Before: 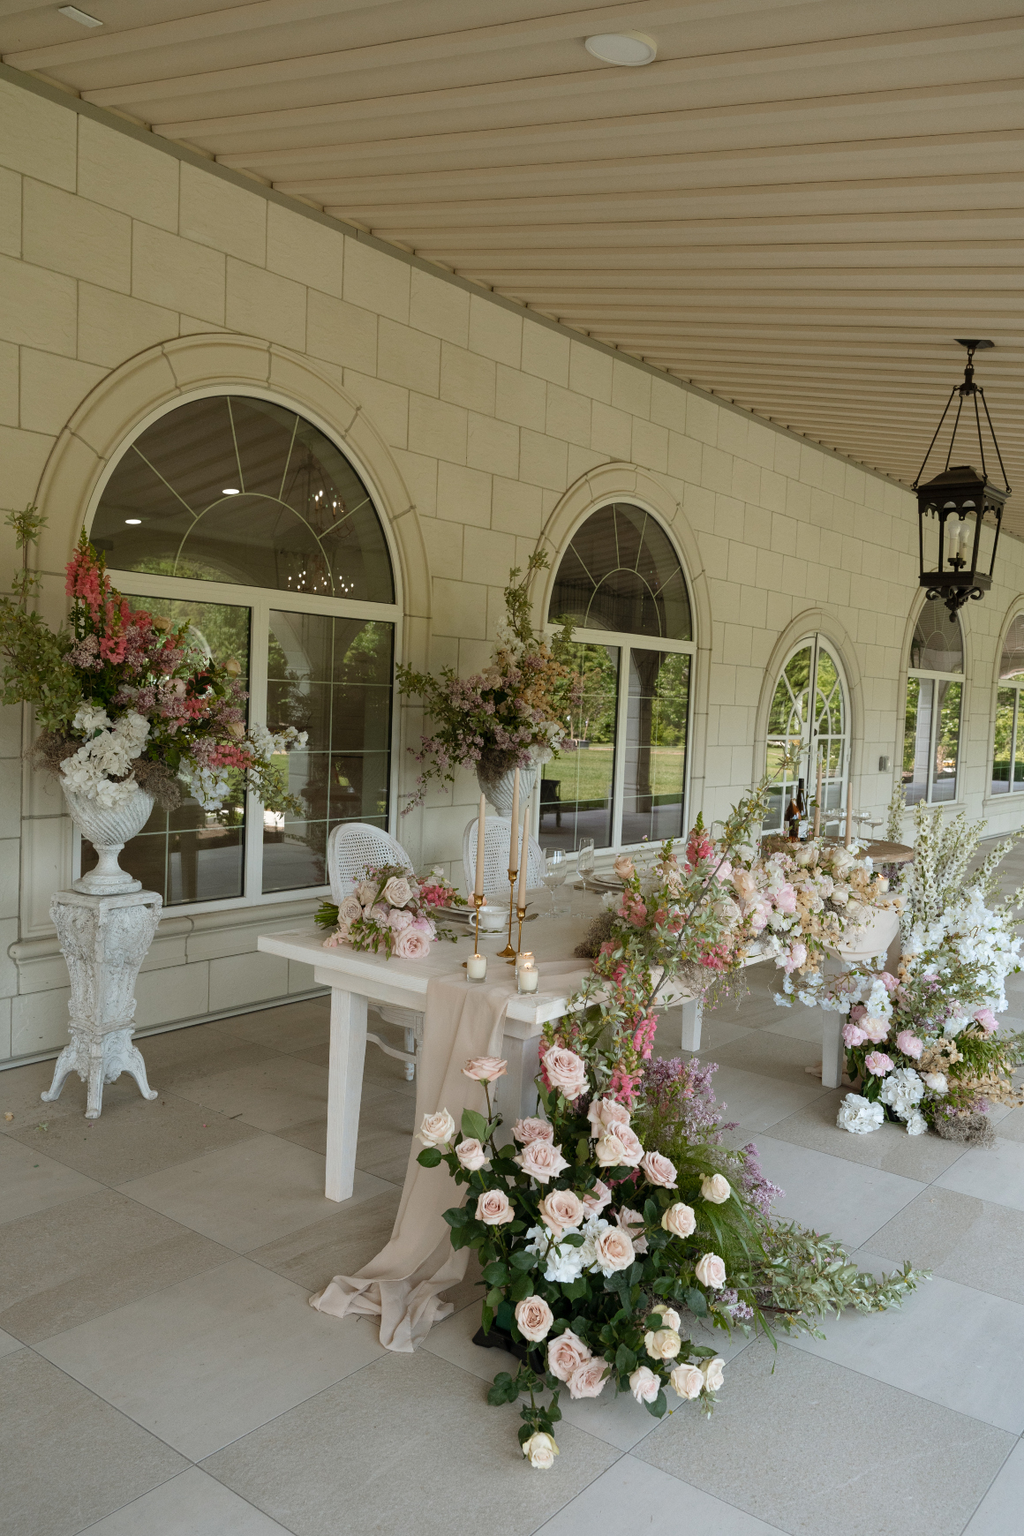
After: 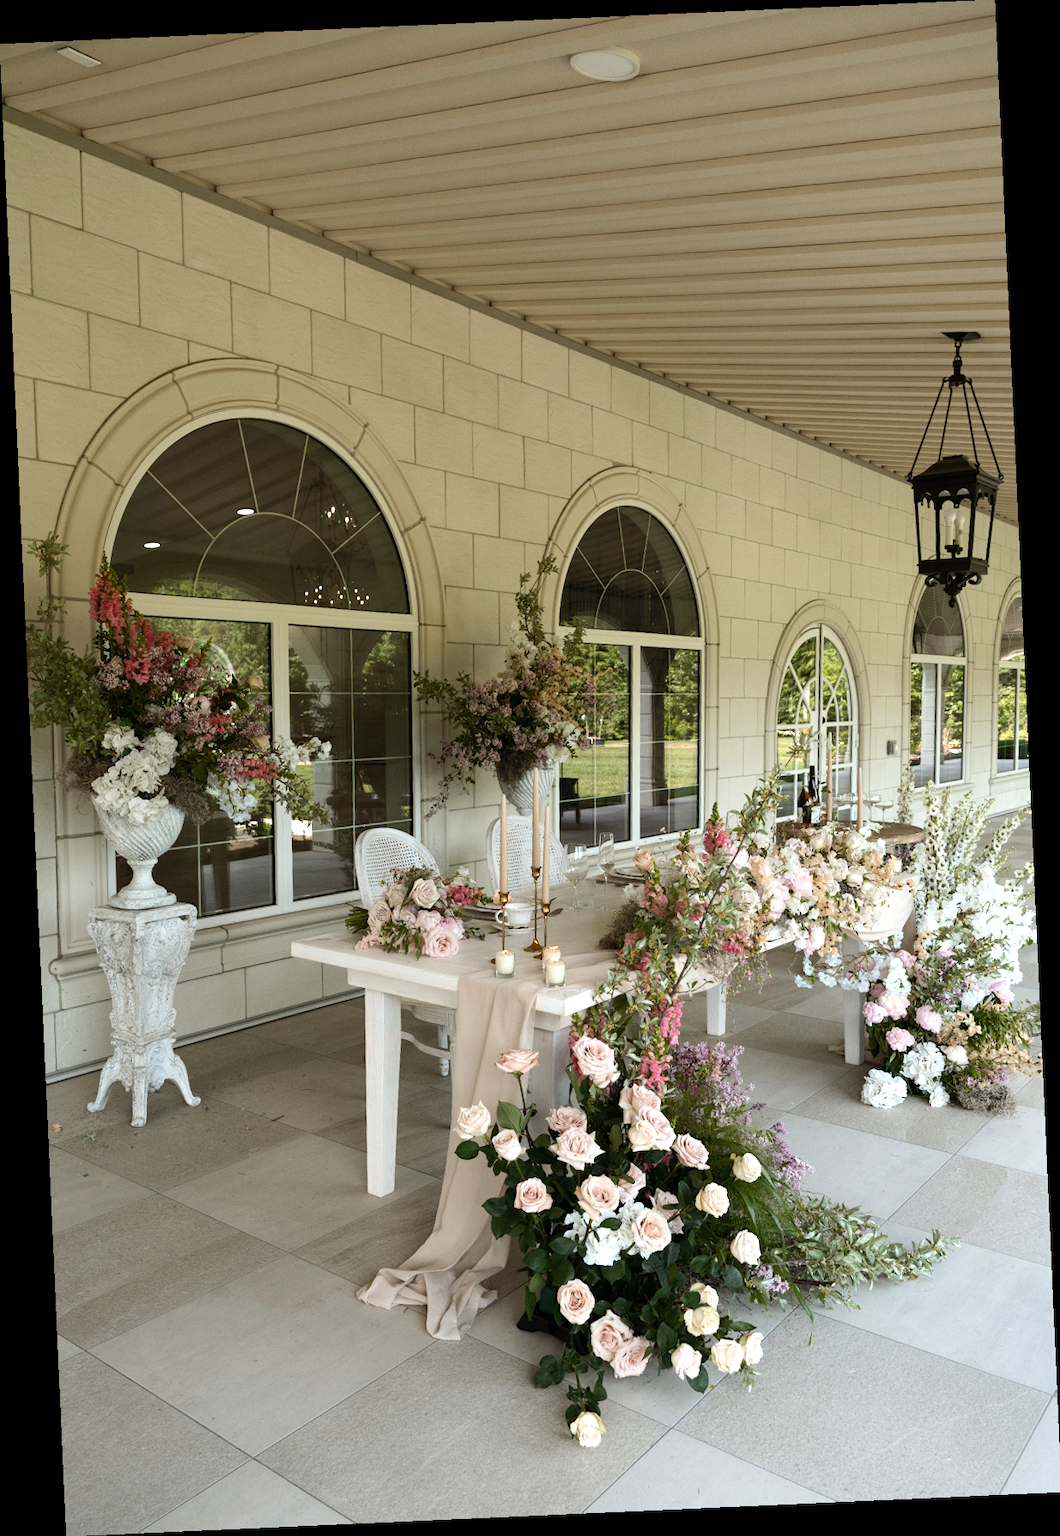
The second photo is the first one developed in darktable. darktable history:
rotate and perspective: rotation -2.56°, automatic cropping off
tone equalizer: -8 EV -0.75 EV, -7 EV -0.7 EV, -6 EV -0.6 EV, -5 EV -0.4 EV, -3 EV 0.4 EV, -2 EV 0.6 EV, -1 EV 0.7 EV, +0 EV 0.75 EV, edges refinement/feathering 500, mask exposure compensation -1.57 EV, preserve details no
